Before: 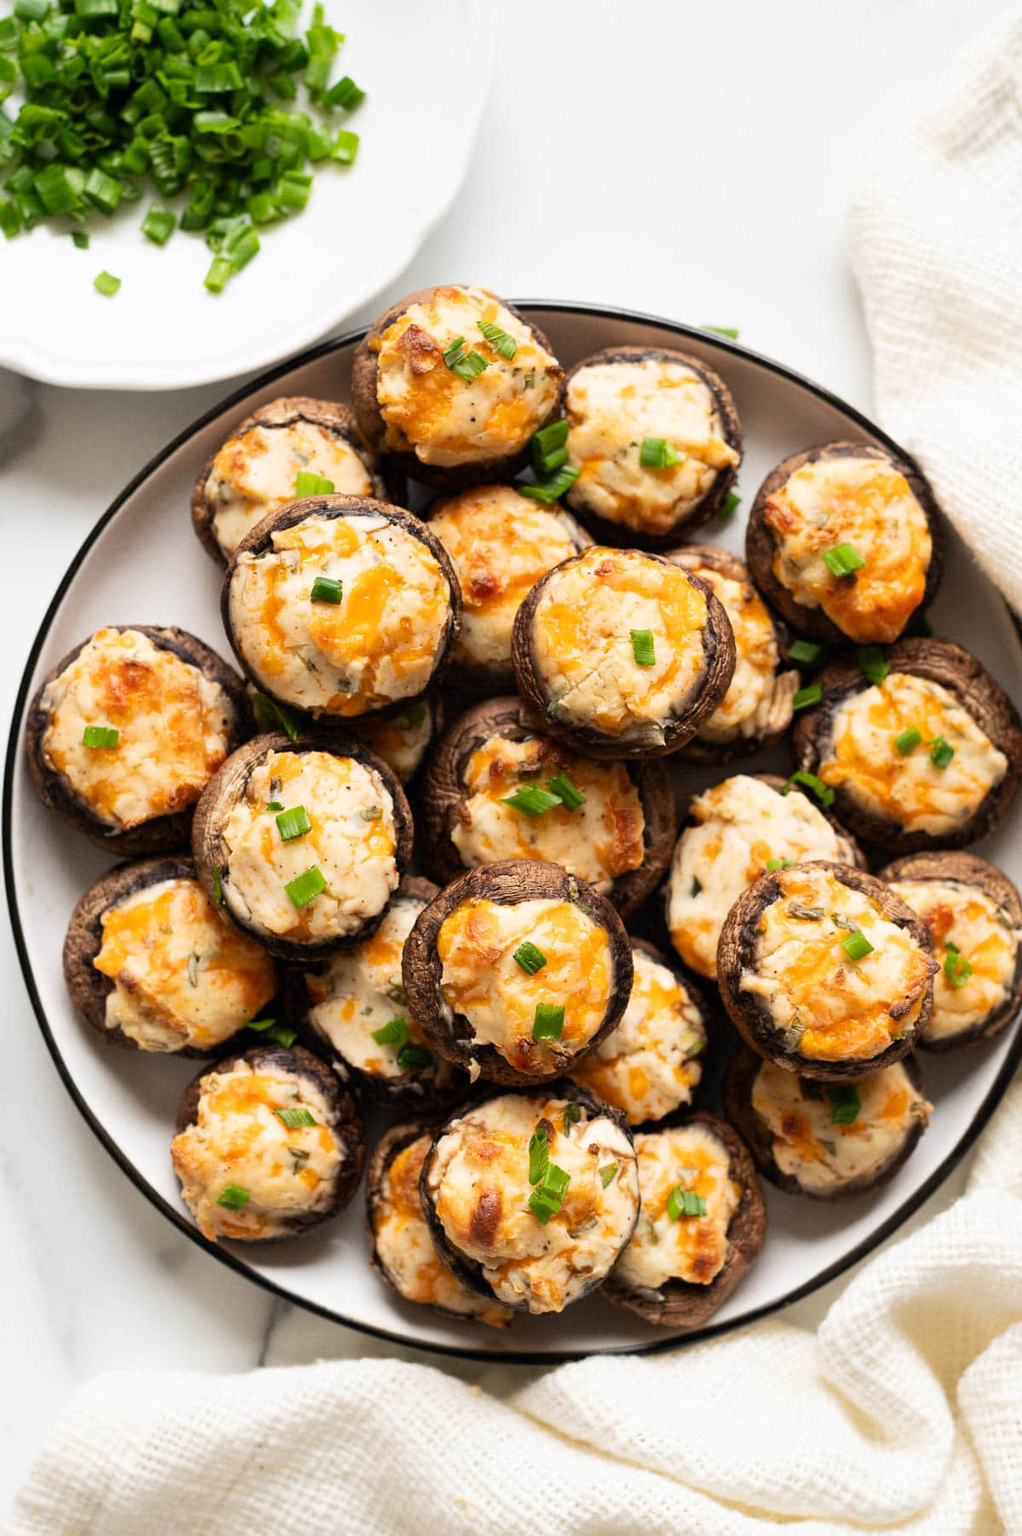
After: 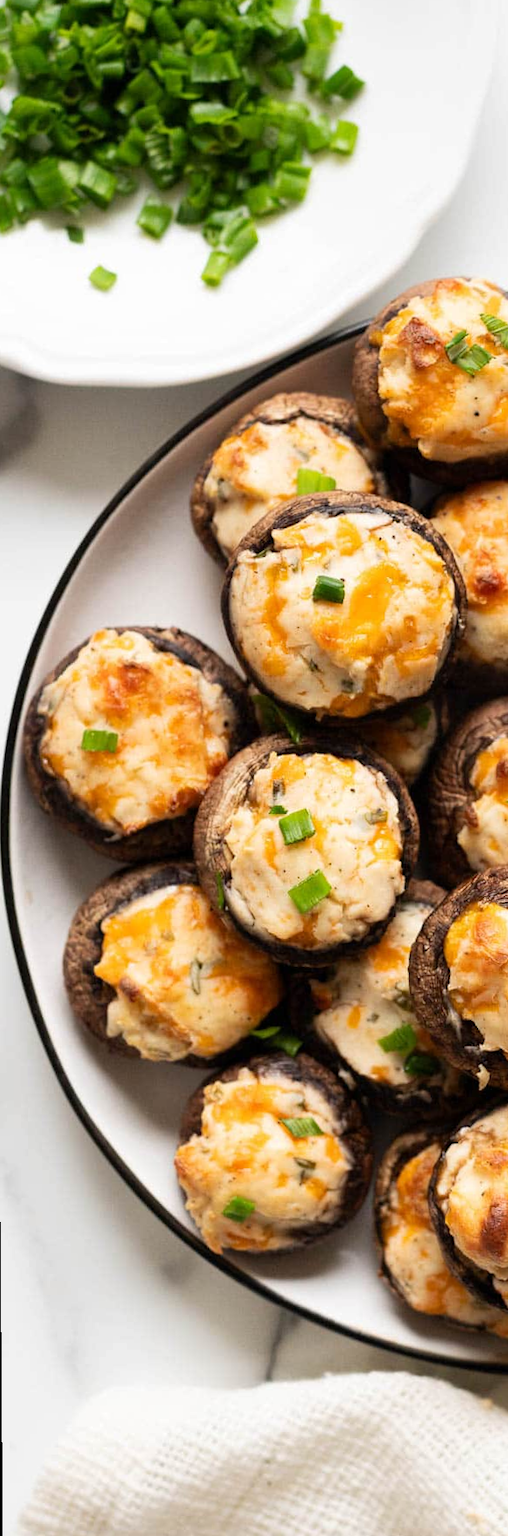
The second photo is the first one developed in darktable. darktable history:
base curve: preserve colors none
rotate and perspective: rotation -0.45°, automatic cropping original format, crop left 0.008, crop right 0.992, crop top 0.012, crop bottom 0.988
crop and rotate: left 0%, top 0%, right 50.845%
